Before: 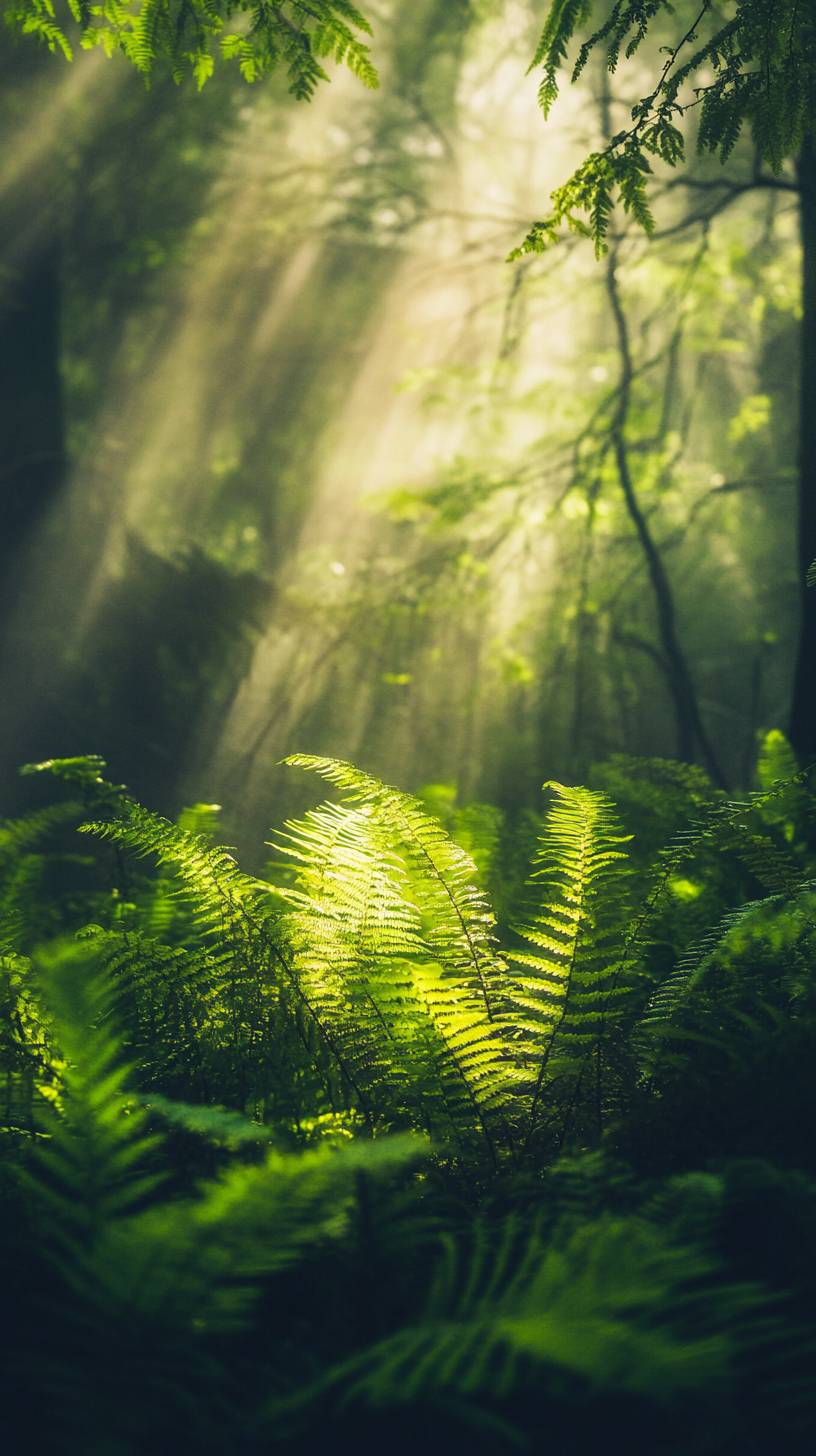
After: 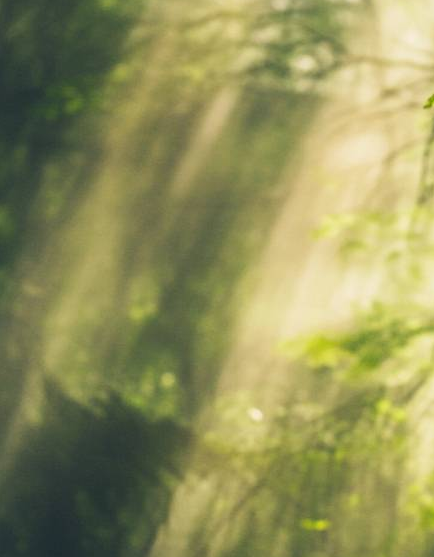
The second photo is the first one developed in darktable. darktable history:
crop: left 10.168%, top 10.589%, right 36.596%, bottom 51.14%
